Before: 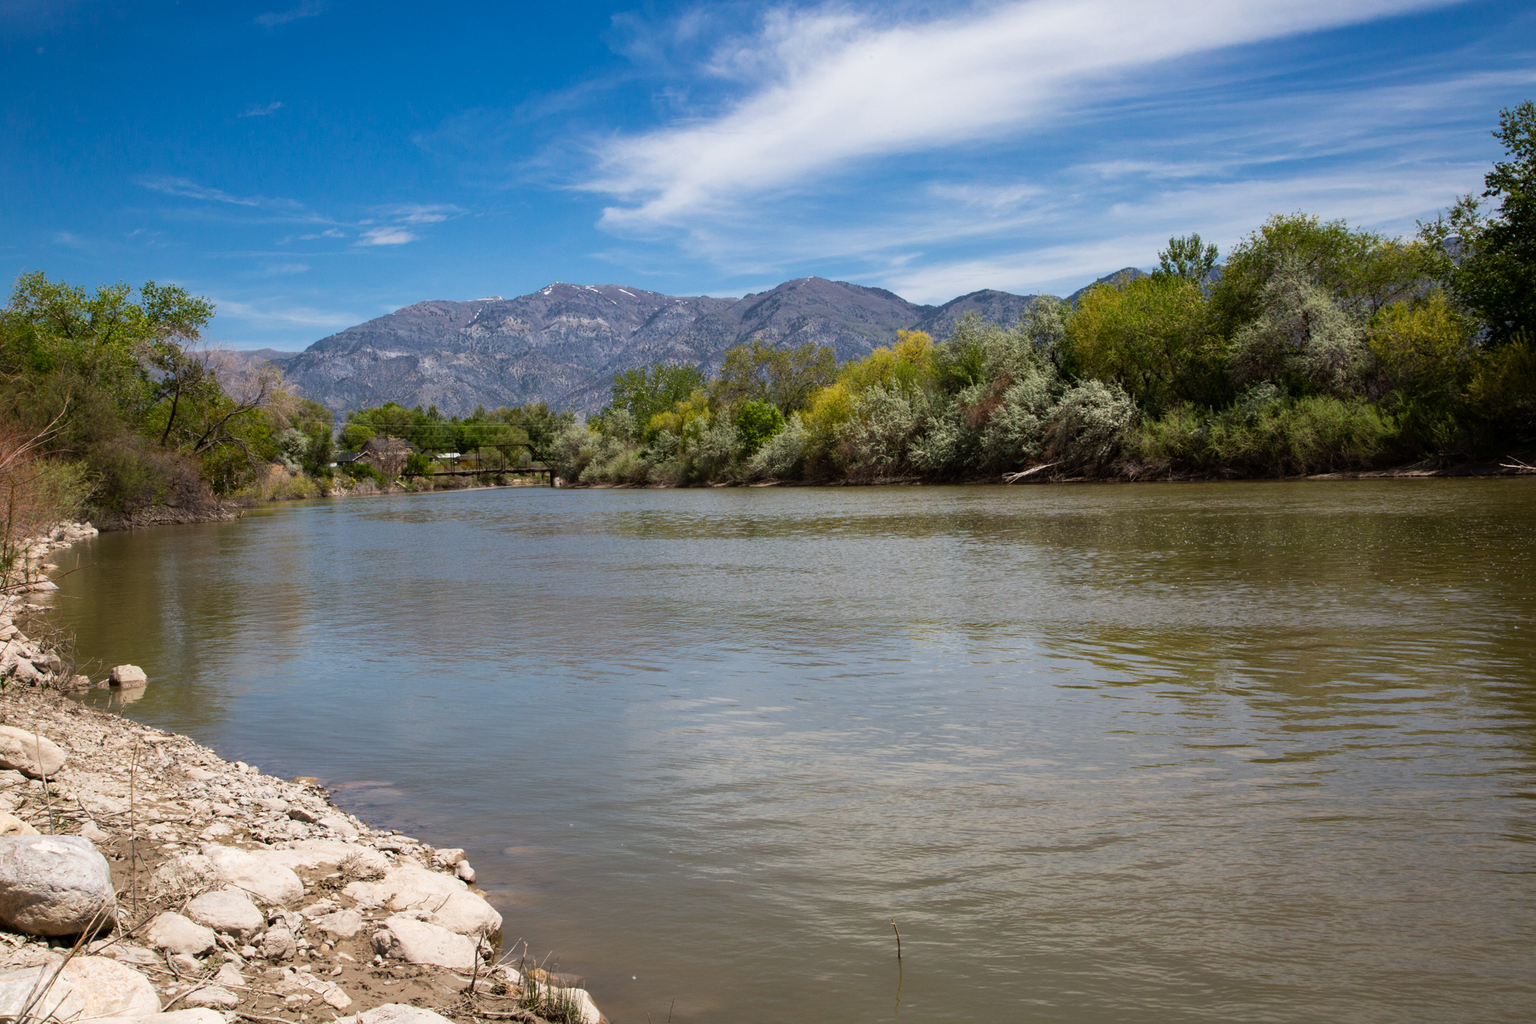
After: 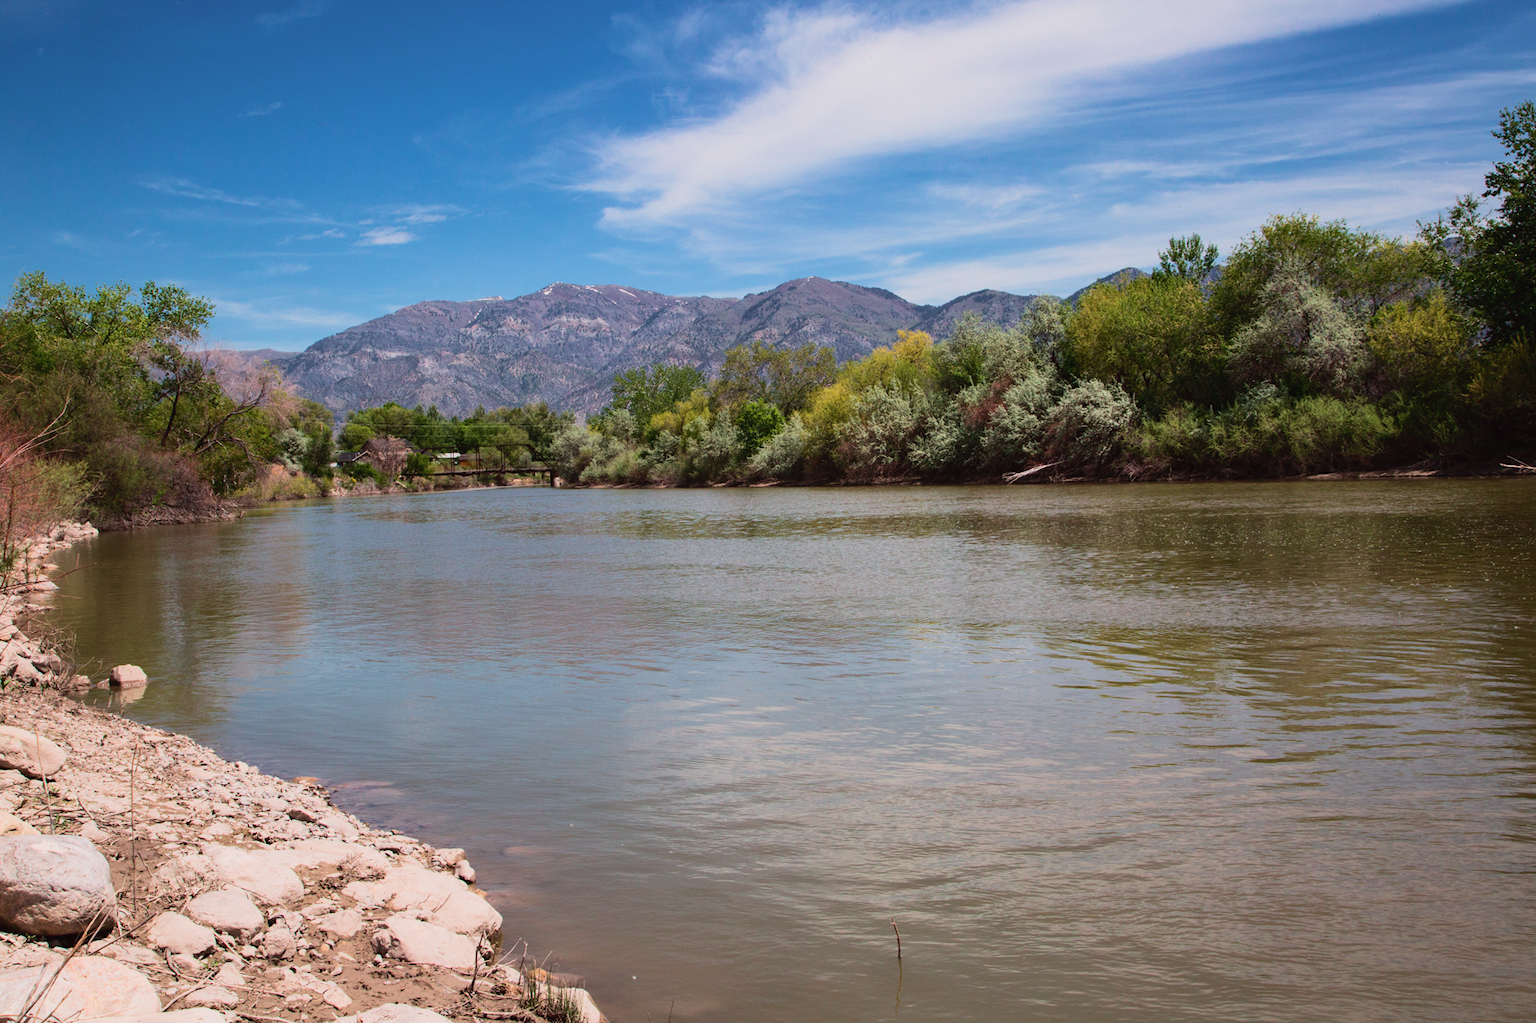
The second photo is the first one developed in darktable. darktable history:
velvia: on, module defaults
tone curve: curves: ch0 [(0, 0.023) (0.184, 0.168) (0.491, 0.519) (0.748, 0.765) (1, 0.919)]; ch1 [(0, 0) (0.179, 0.173) (0.322, 0.32) (0.424, 0.424) (0.496, 0.501) (0.563, 0.586) (0.761, 0.803) (1, 1)]; ch2 [(0, 0) (0.434, 0.447) (0.483, 0.487) (0.557, 0.541) (0.697, 0.68) (1, 1)], color space Lab, independent channels, preserve colors none
